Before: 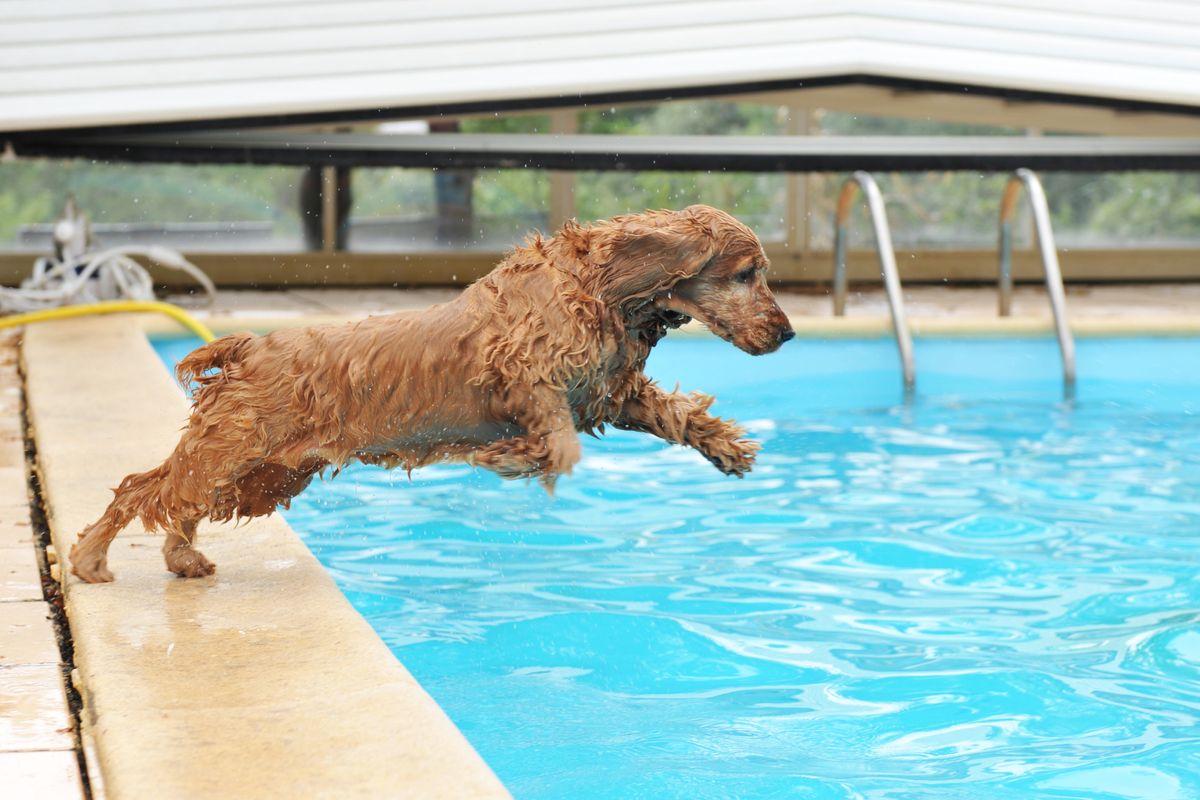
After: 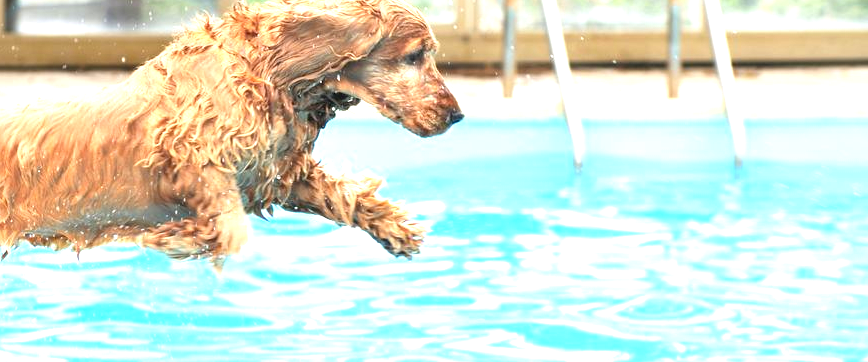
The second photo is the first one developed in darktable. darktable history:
exposure: exposure 1.481 EV, compensate highlight preservation false
crop and rotate: left 27.655%, top 27.309%, bottom 27.326%
